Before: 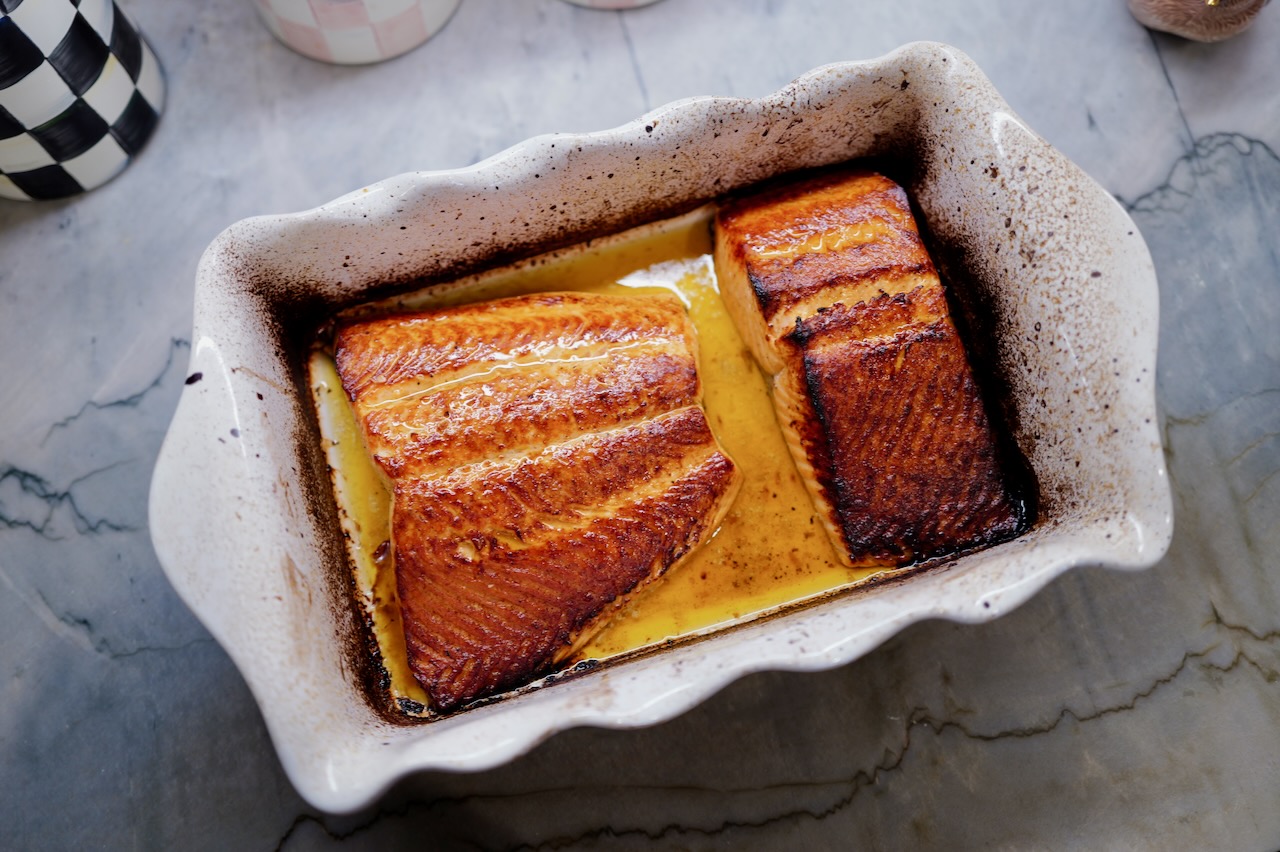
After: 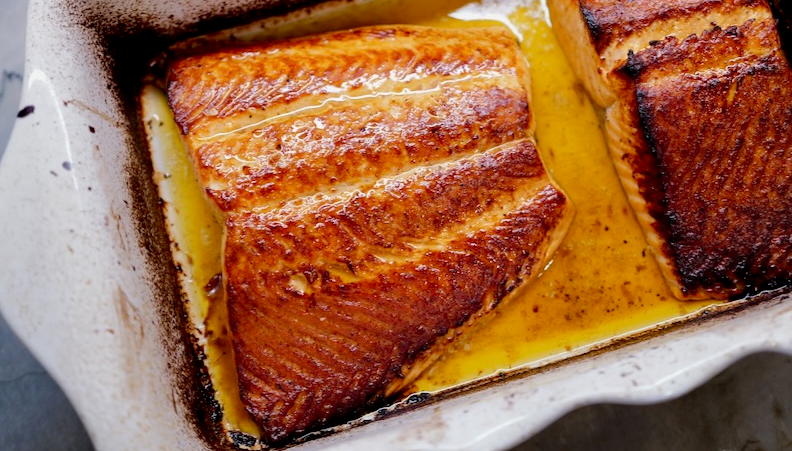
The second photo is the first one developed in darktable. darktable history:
crop: left 13.157%, top 31.347%, right 24.674%, bottom 15.716%
